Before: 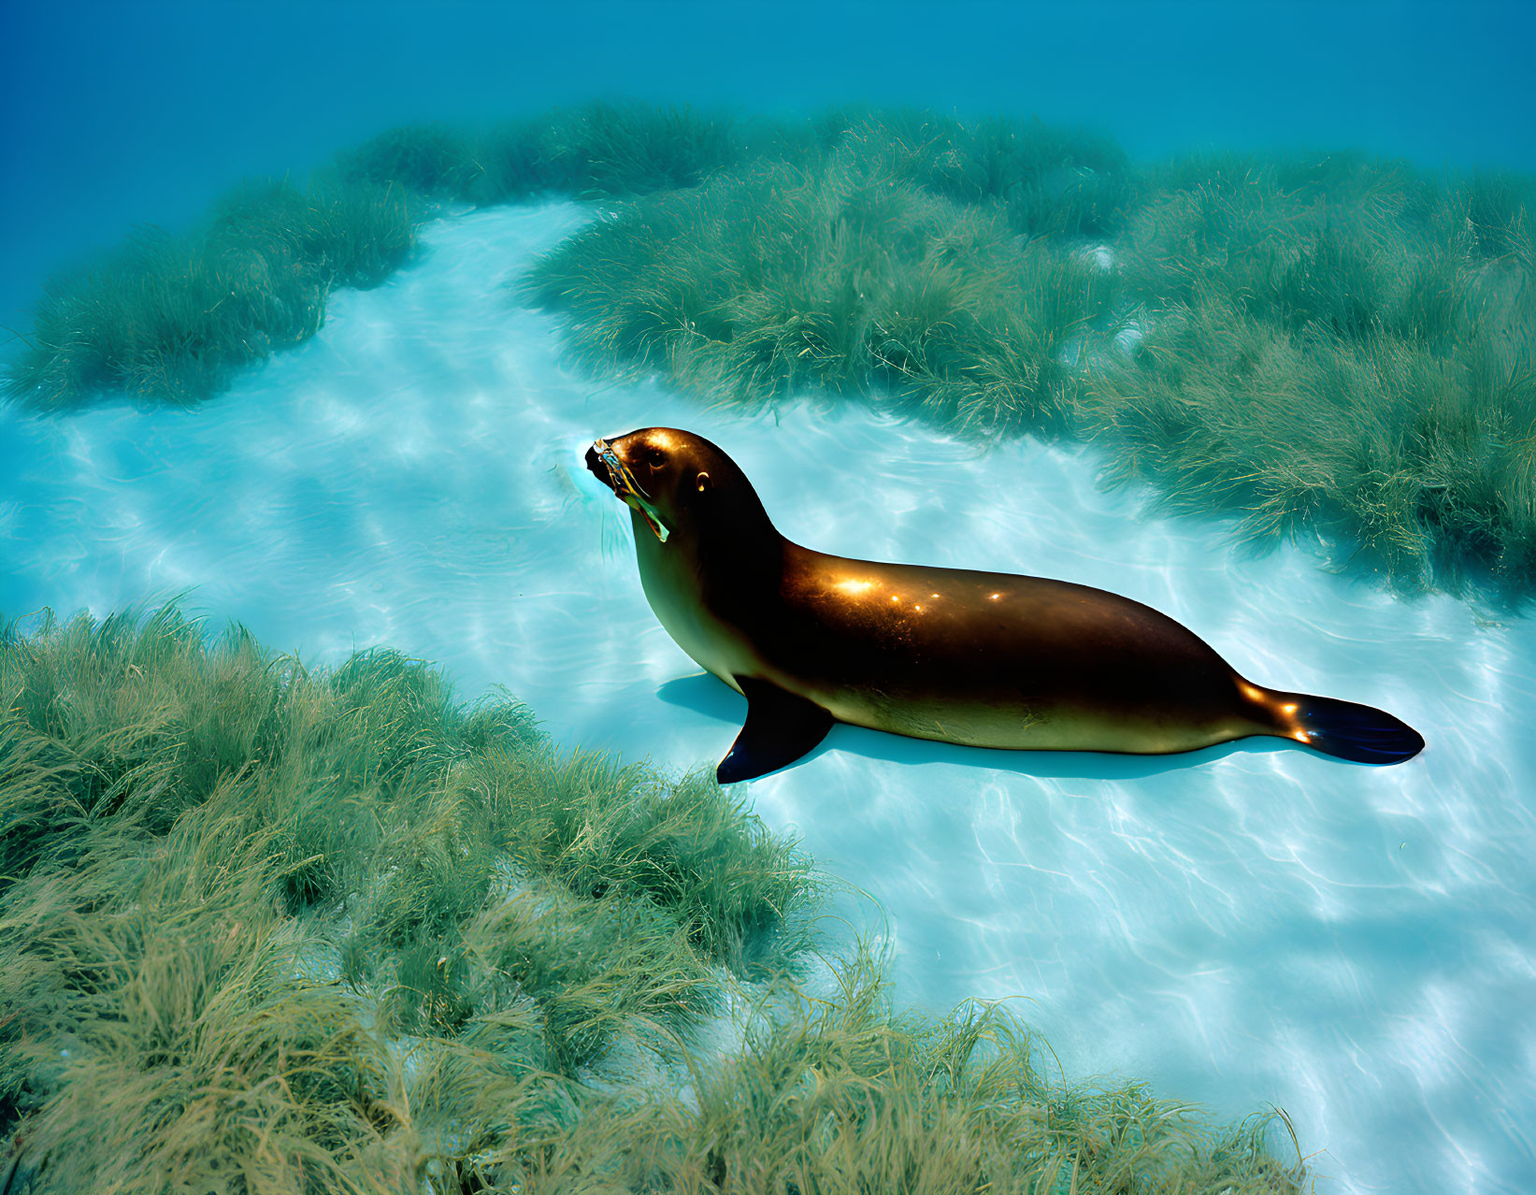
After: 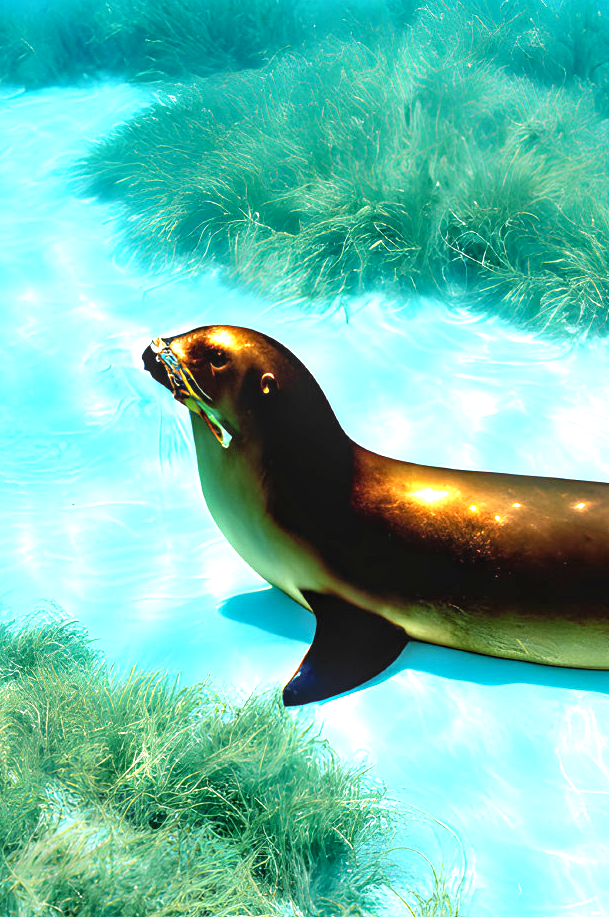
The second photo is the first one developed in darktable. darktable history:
exposure: black level correction 0.001, exposure 1.116 EV, compensate highlight preservation false
crop and rotate: left 29.477%, top 10.343%, right 33.409%, bottom 17.859%
local contrast: on, module defaults
